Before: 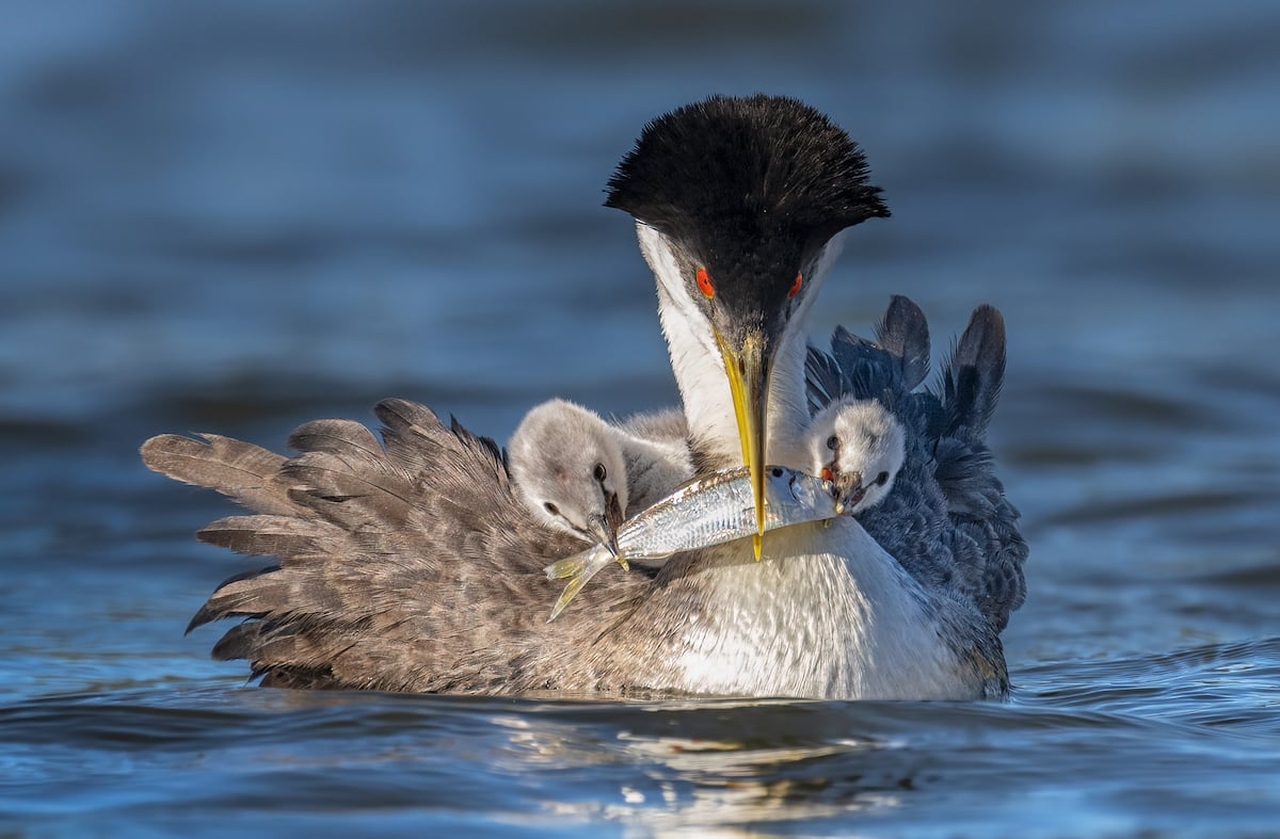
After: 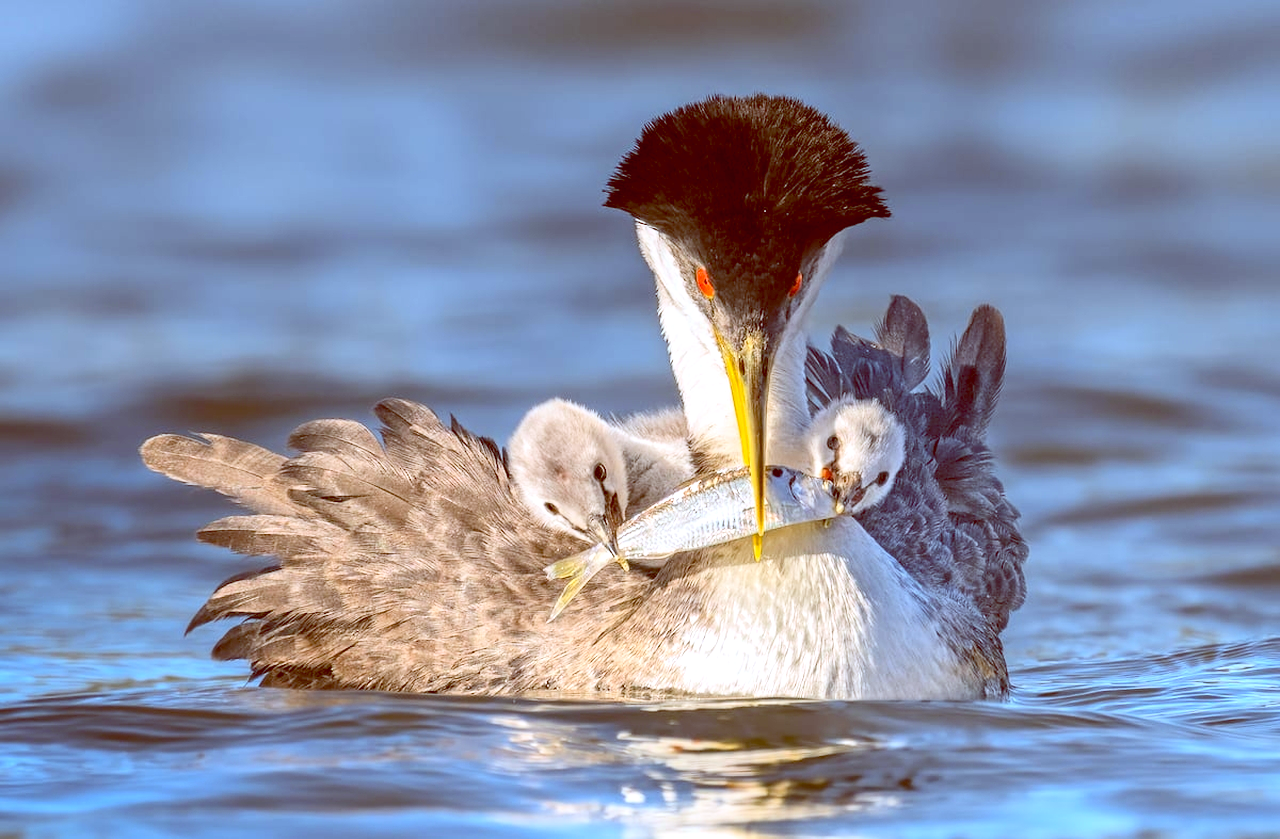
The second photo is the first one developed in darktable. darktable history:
contrast brightness saturation: contrast 0.2, brightness 0.16, saturation 0.22
exposure: black level correction 0.001, exposure 0.5 EV, compensate exposure bias true, compensate highlight preservation false
shadows and highlights: shadows 4.1, highlights -17.6, soften with gaussian
color balance: lift [1, 1.011, 0.999, 0.989], gamma [1.109, 1.045, 1.039, 0.955], gain [0.917, 0.936, 0.952, 1.064], contrast 2.32%, contrast fulcrum 19%, output saturation 101%
